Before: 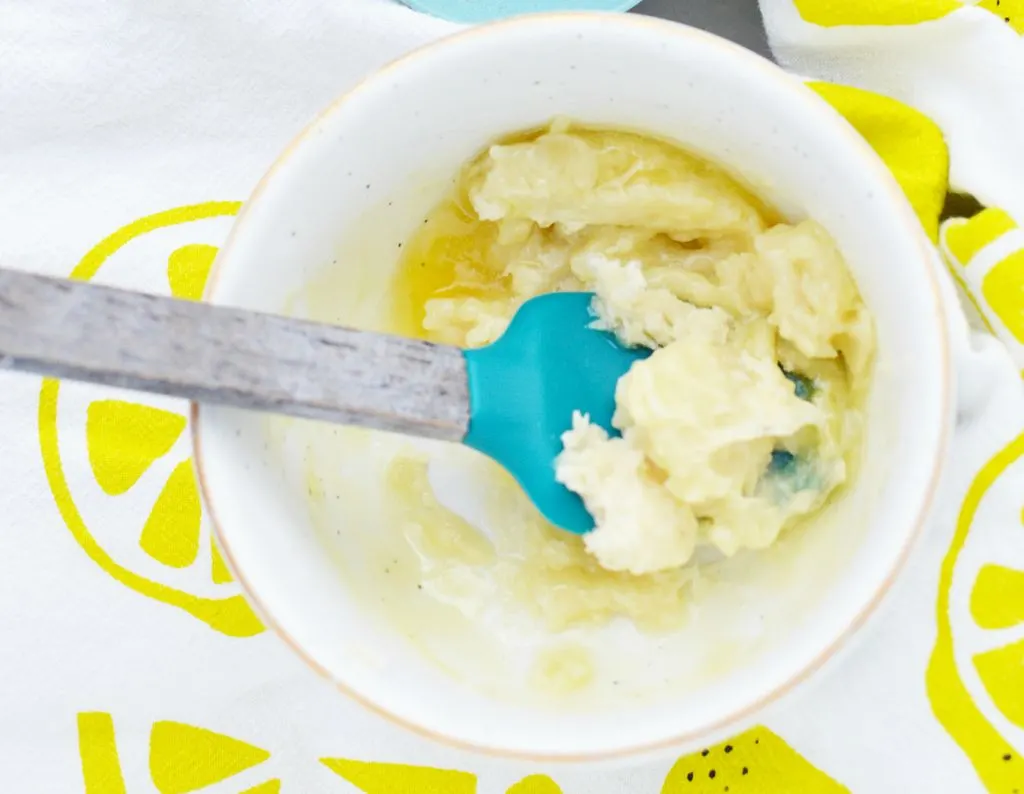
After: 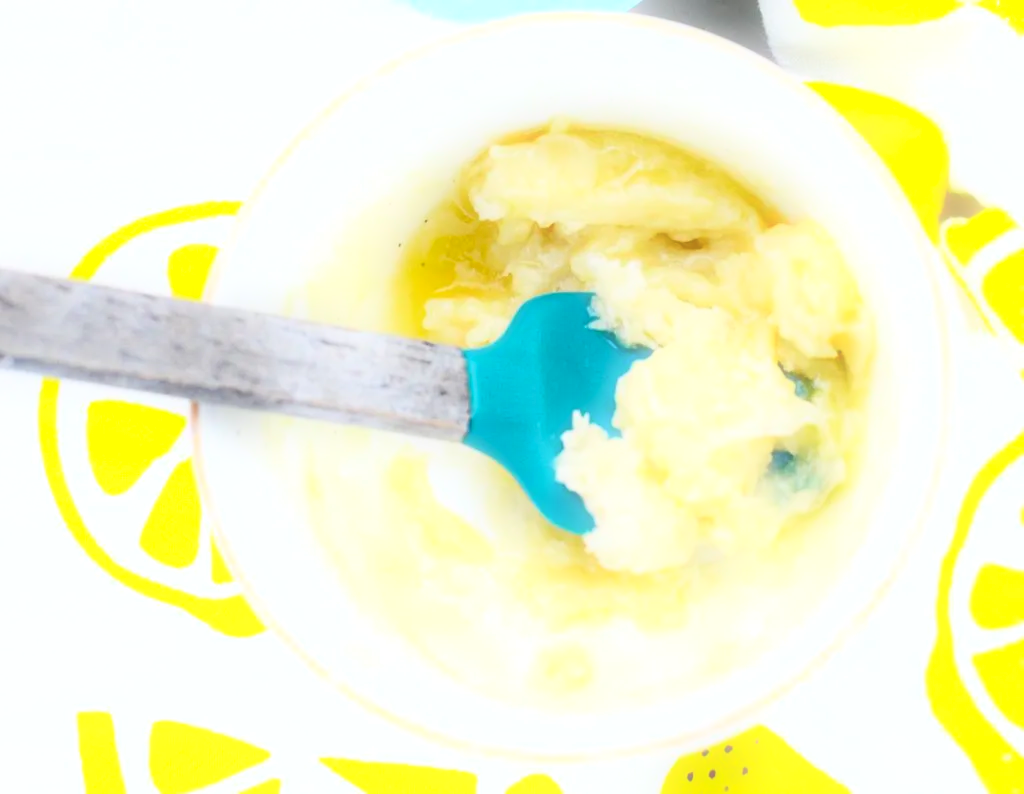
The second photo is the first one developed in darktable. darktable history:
contrast brightness saturation: contrast 0.2, brightness -0.11, saturation 0.1
bloom: size 5%, threshold 95%, strength 15%
